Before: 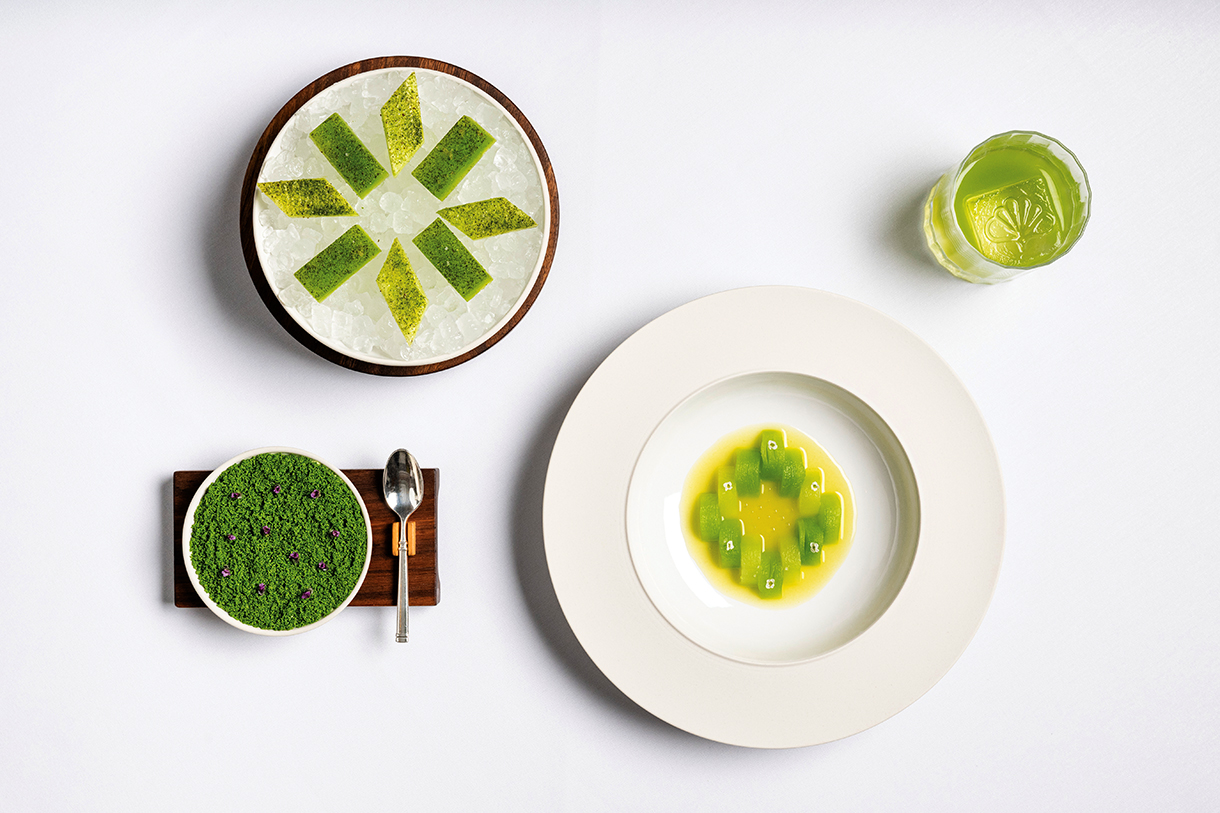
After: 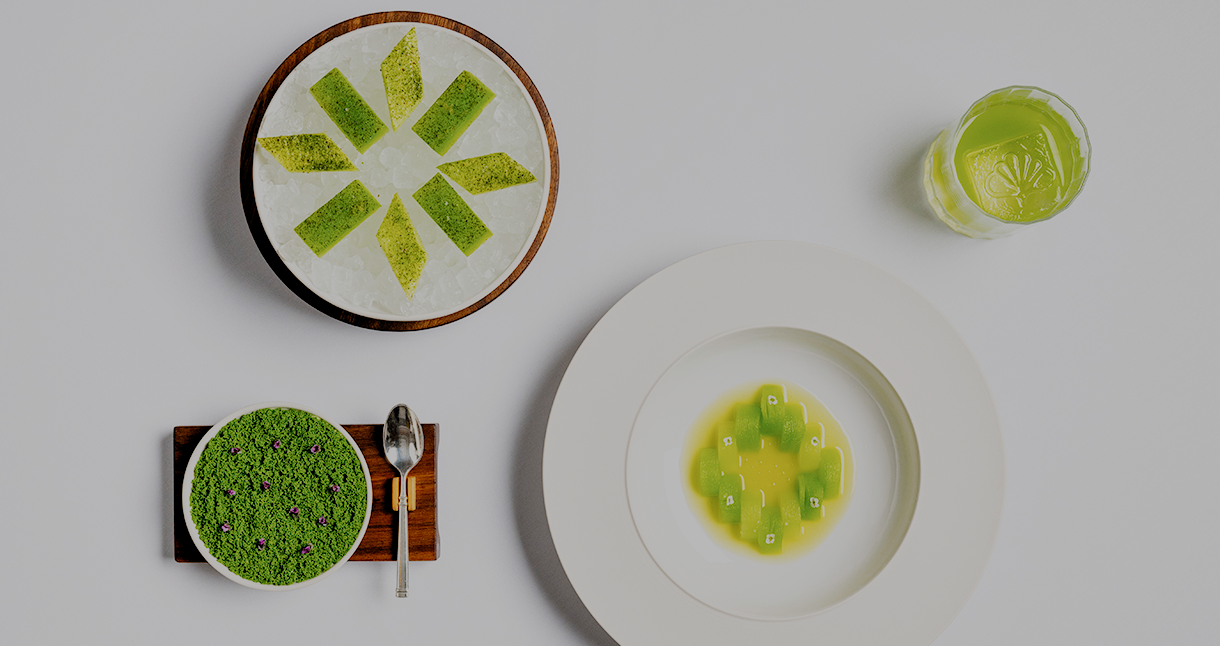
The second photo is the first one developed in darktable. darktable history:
filmic rgb: black relative exposure -7.97 EV, white relative exposure 8.02 EV, hardness 2.5, latitude 10.78%, contrast 0.725, highlights saturation mix 9.25%, shadows ↔ highlights balance 1.73%, preserve chrominance no, color science v4 (2020), contrast in shadows soft, contrast in highlights soft
crop and rotate: top 5.656%, bottom 14.852%
